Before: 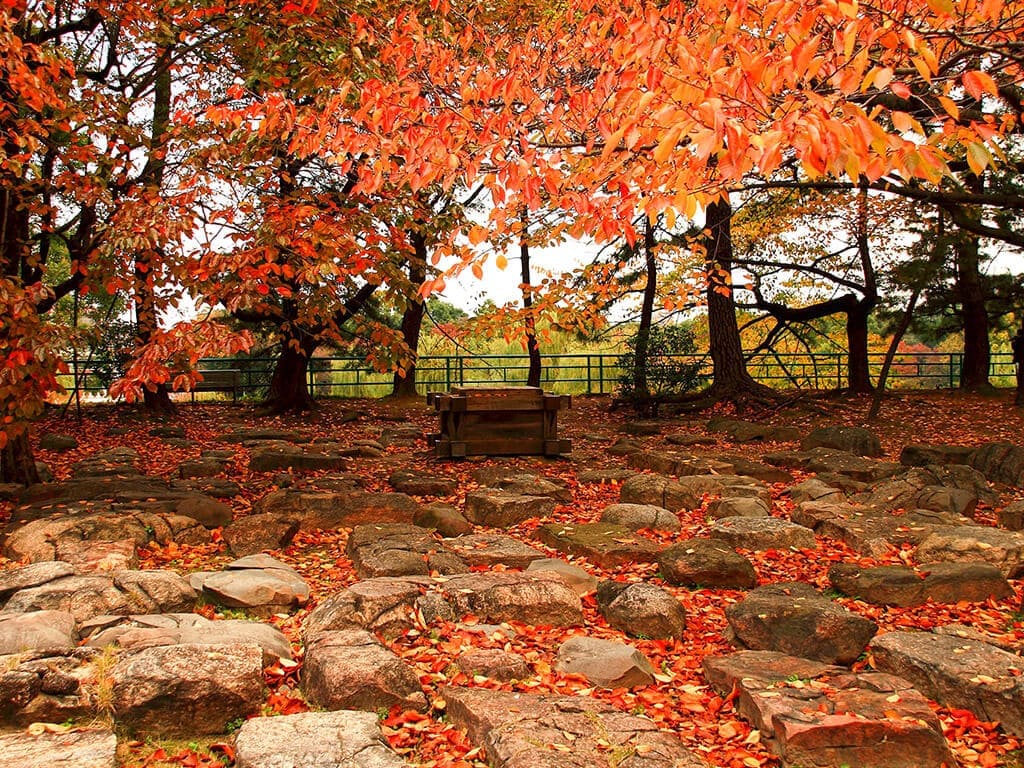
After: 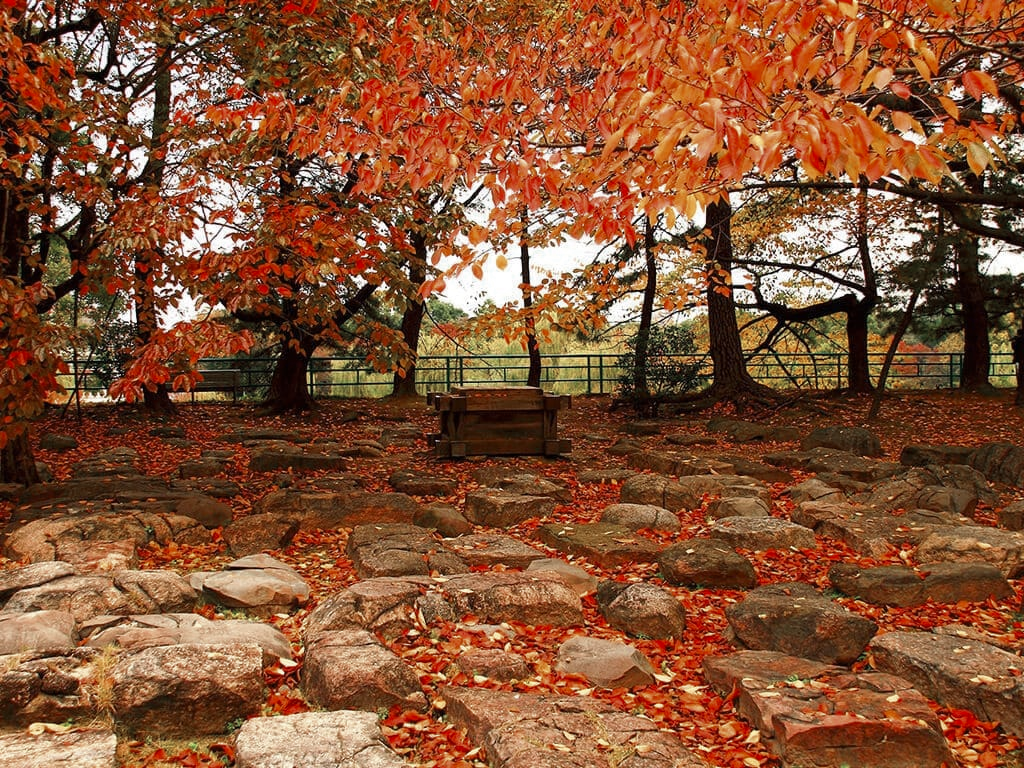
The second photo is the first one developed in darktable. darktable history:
color zones: curves: ch0 [(0, 0.5) (0.125, 0.4) (0.25, 0.5) (0.375, 0.4) (0.5, 0.4) (0.625, 0.35) (0.75, 0.35) (0.875, 0.5)]; ch1 [(0, 0.35) (0.125, 0.45) (0.25, 0.35) (0.375, 0.35) (0.5, 0.35) (0.625, 0.35) (0.75, 0.45) (0.875, 0.35)]; ch2 [(0, 0.6) (0.125, 0.5) (0.25, 0.5) (0.375, 0.6) (0.5, 0.6) (0.625, 0.5) (0.75, 0.5) (0.875, 0.5)]
